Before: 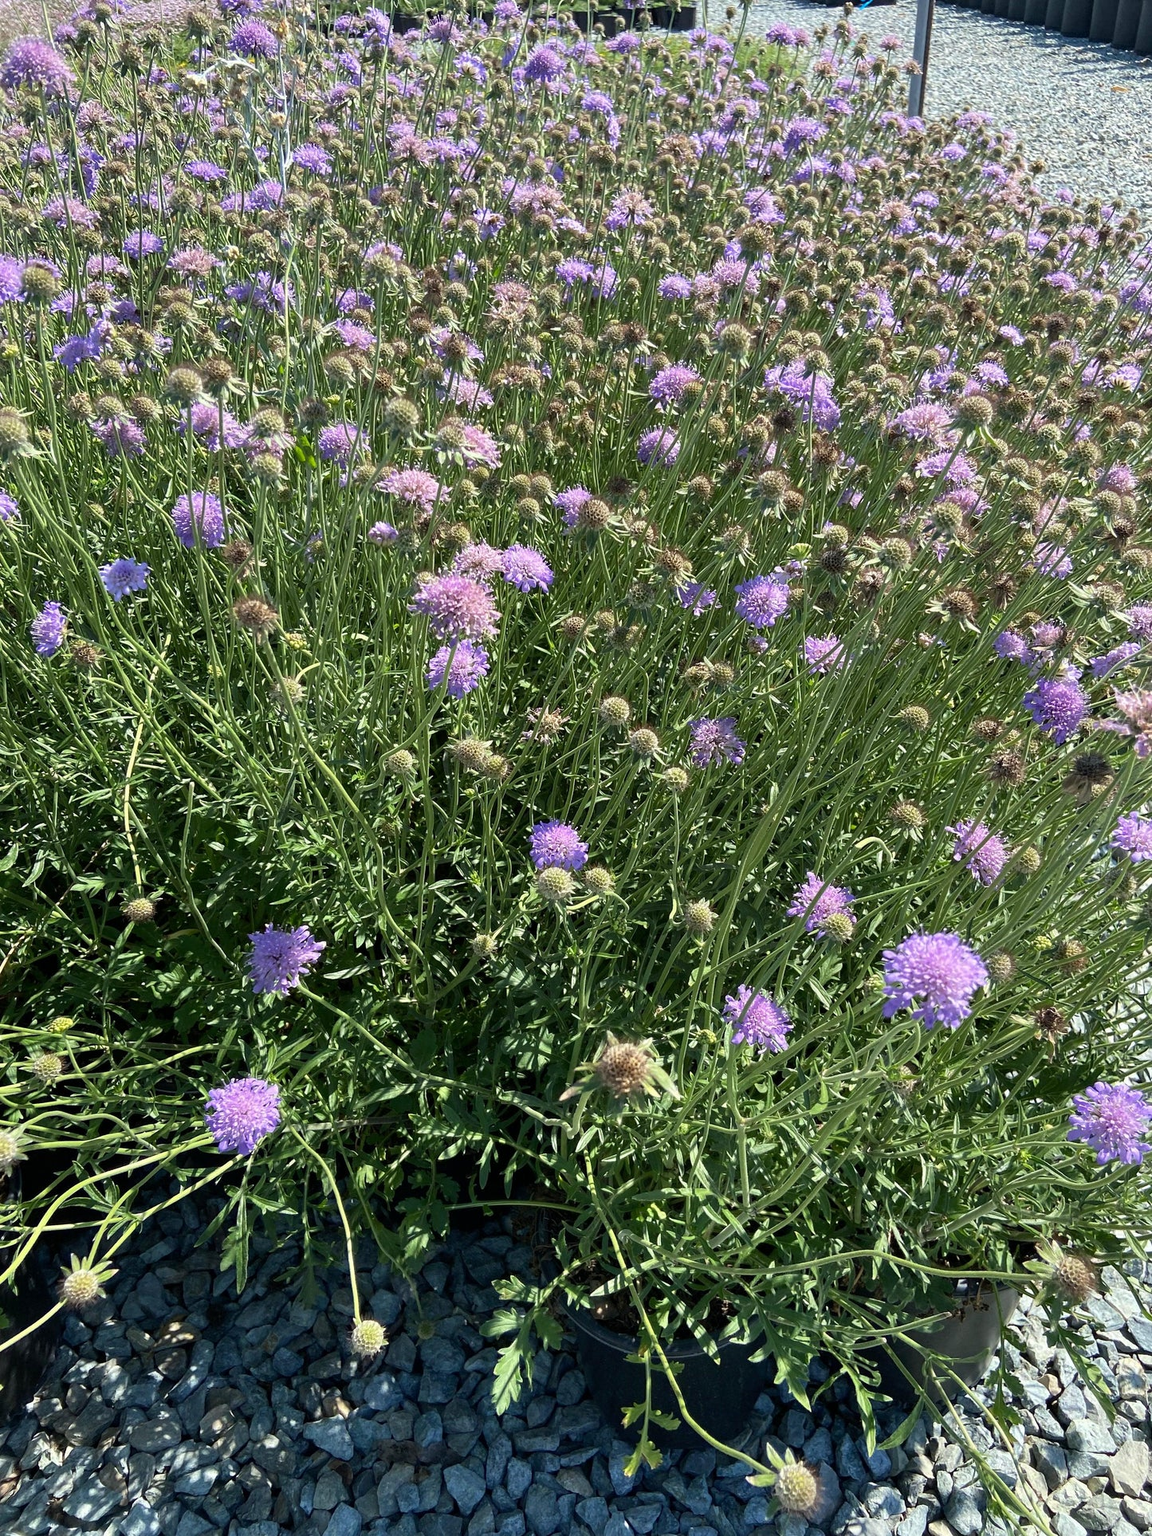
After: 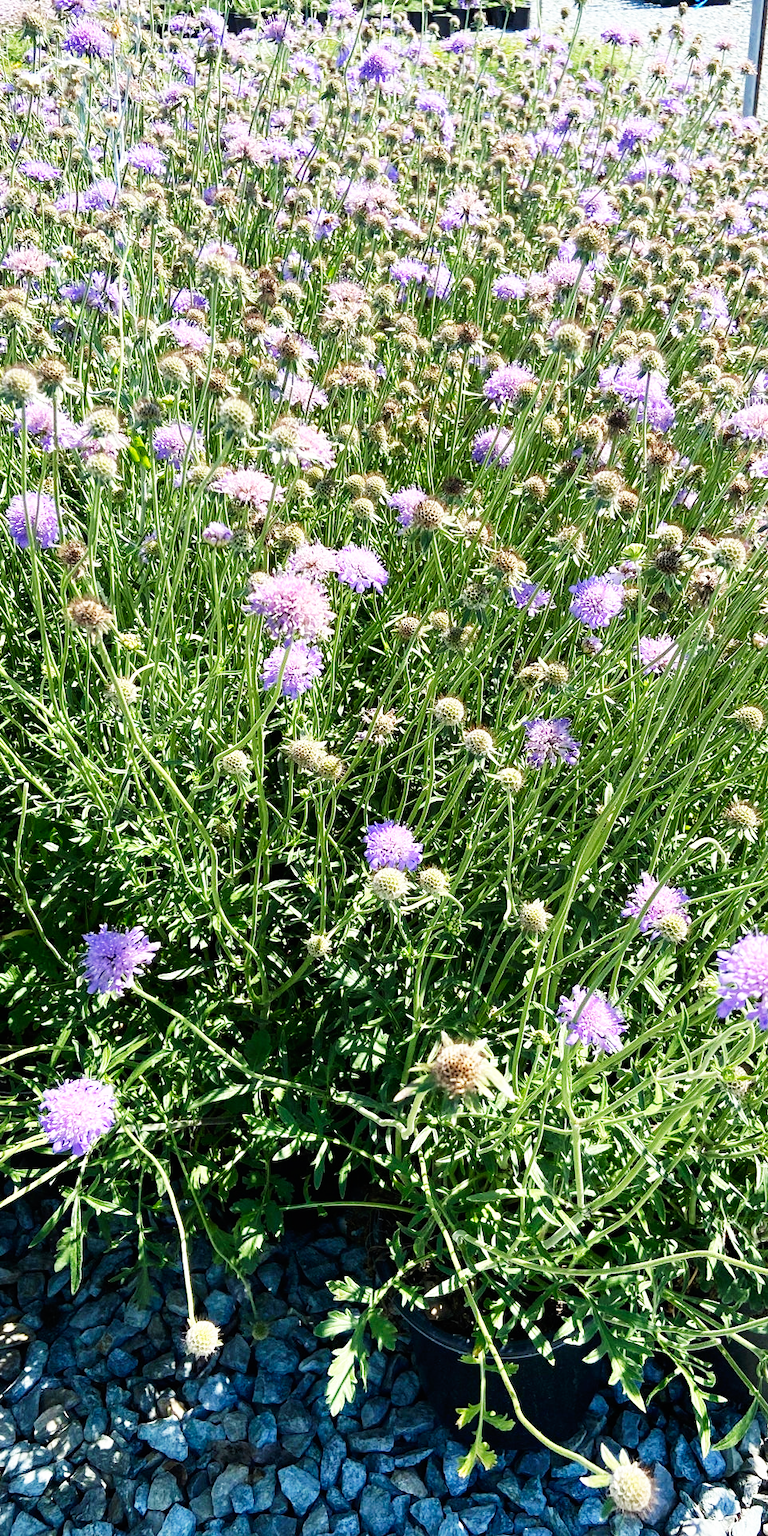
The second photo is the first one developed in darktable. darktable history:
crop and rotate: left 14.436%, right 18.898%
base curve: curves: ch0 [(0, 0) (0.007, 0.004) (0.027, 0.03) (0.046, 0.07) (0.207, 0.54) (0.442, 0.872) (0.673, 0.972) (1, 1)], preserve colors none
